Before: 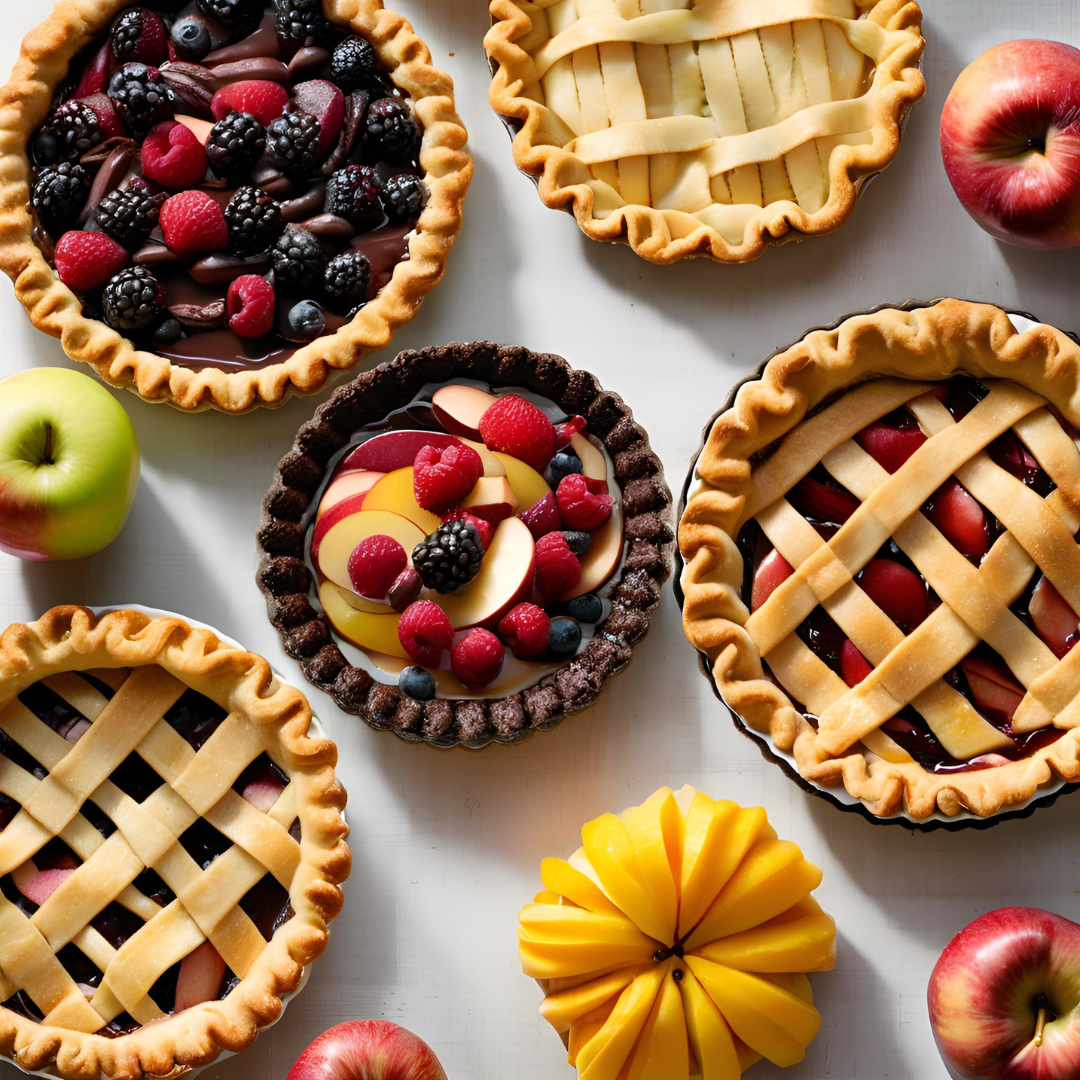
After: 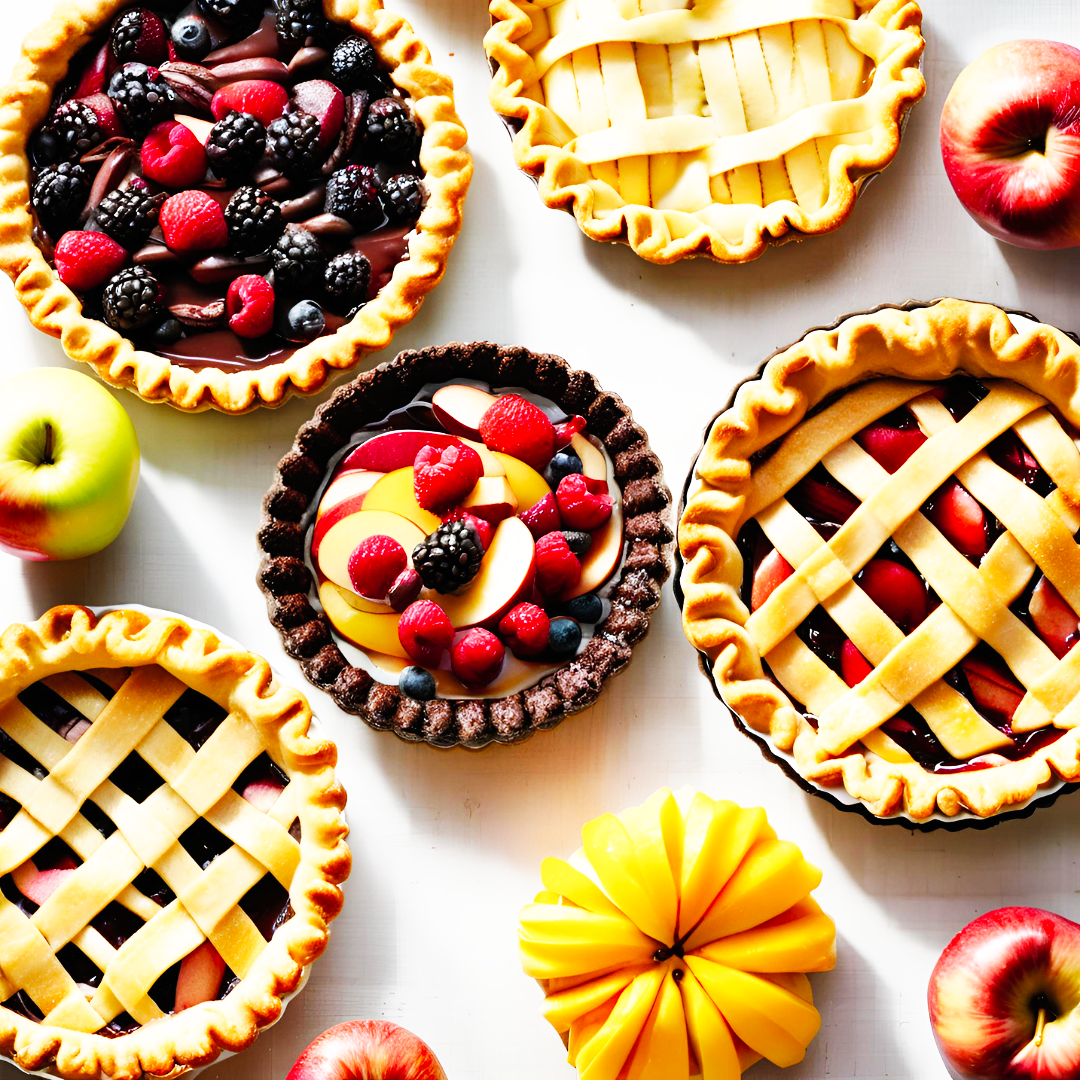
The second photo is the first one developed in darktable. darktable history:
shadows and highlights: shadows 25, highlights -25
base curve: curves: ch0 [(0, 0) (0.007, 0.004) (0.027, 0.03) (0.046, 0.07) (0.207, 0.54) (0.442, 0.872) (0.673, 0.972) (1, 1)], preserve colors none
tone equalizer: on, module defaults
